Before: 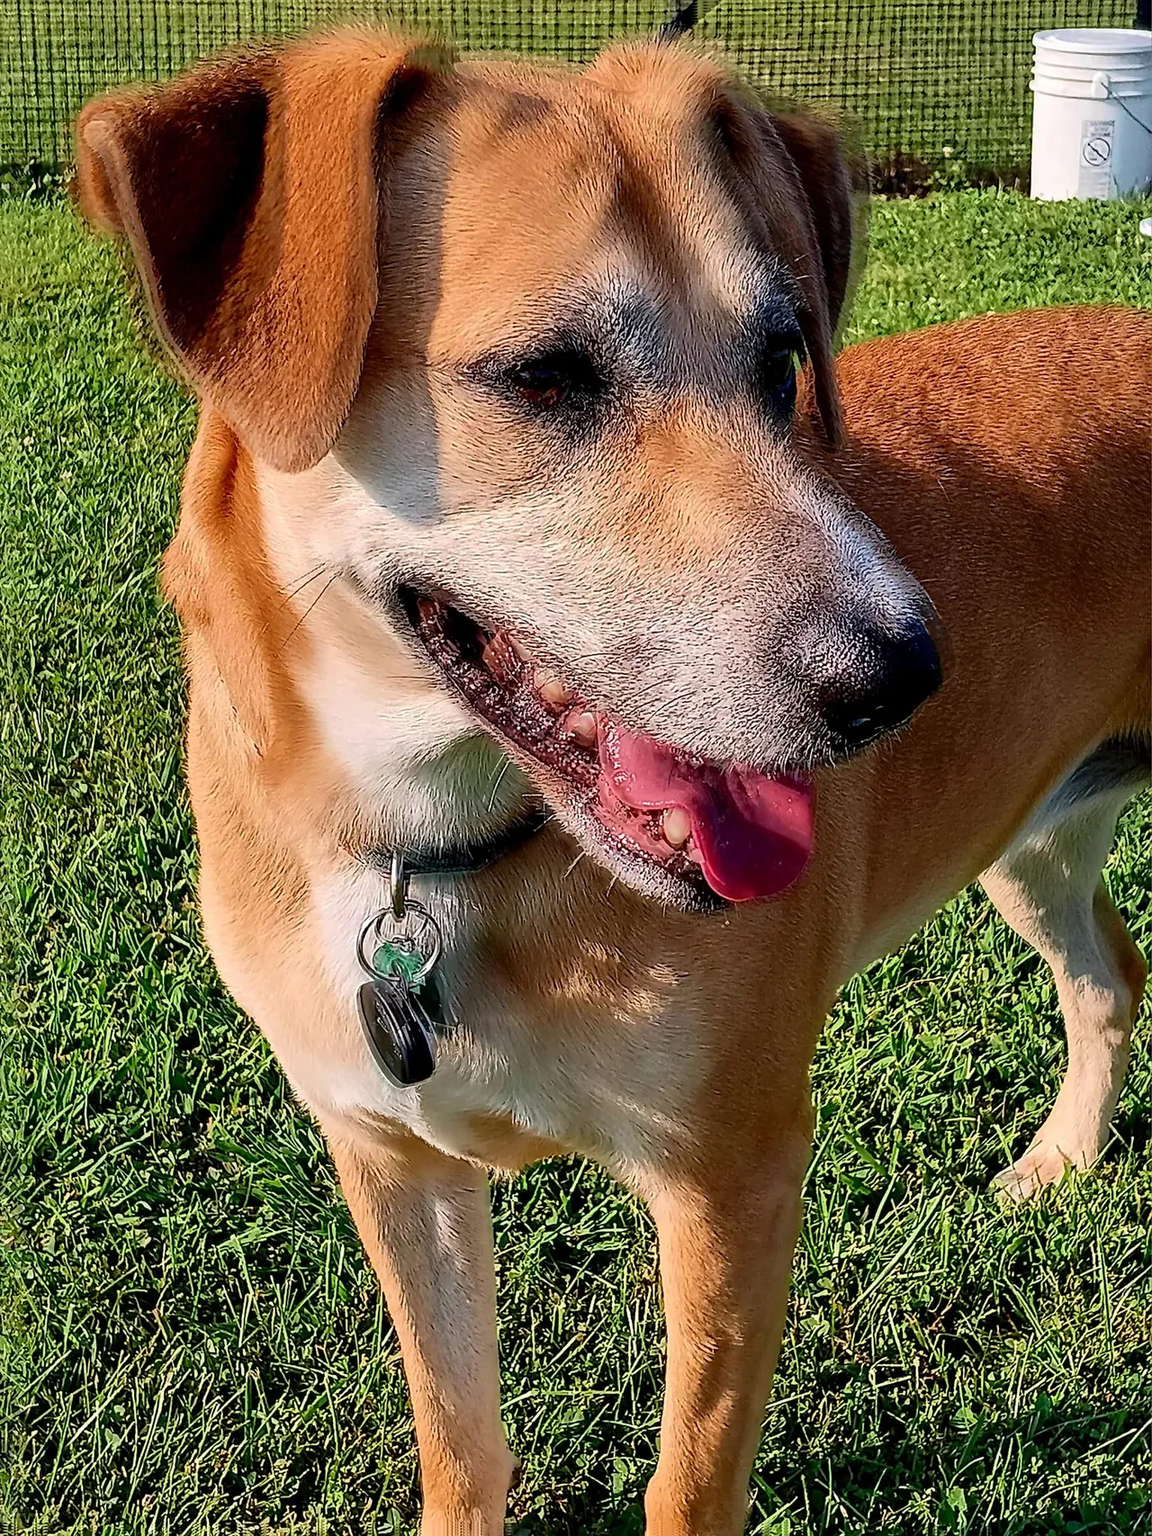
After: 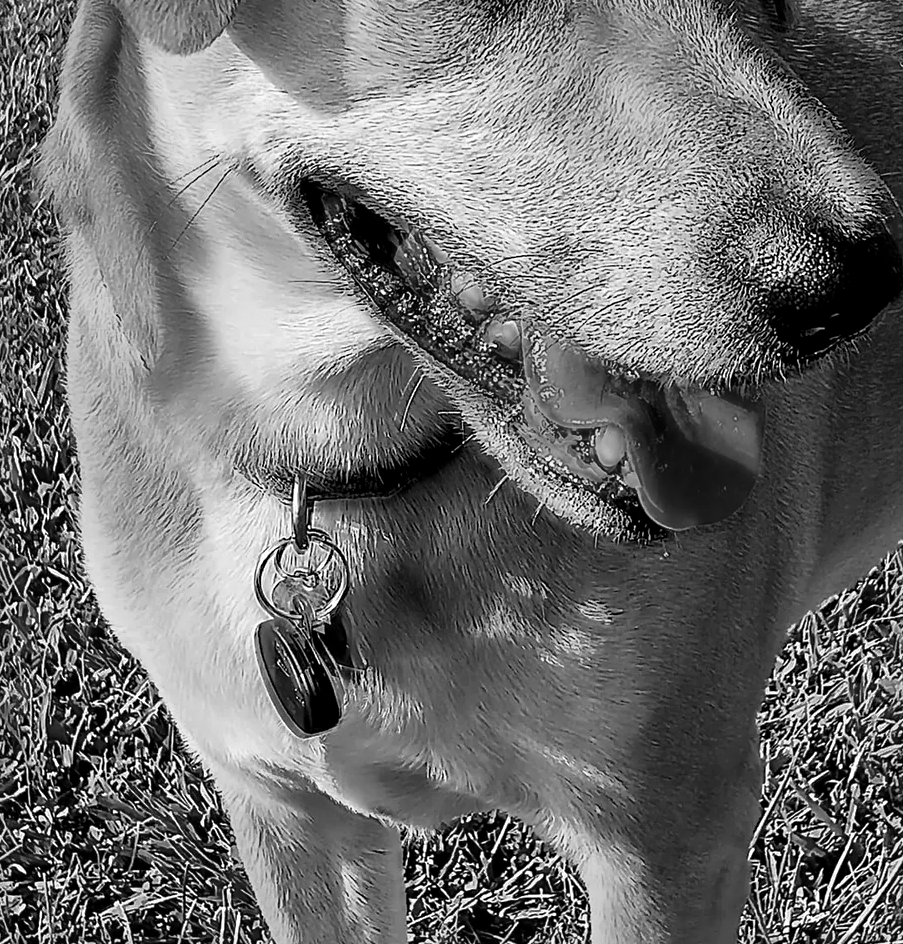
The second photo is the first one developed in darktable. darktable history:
local contrast: mode bilateral grid, contrast 20, coarseness 50, detail 130%, midtone range 0.2
crop: left 11.123%, top 27.61%, right 18.3%, bottom 17.034%
monochrome: a 0, b 0, size 0.5, highlights 0.57
sharpen: radius 5.325, amount 0.312, threshold 26.433
